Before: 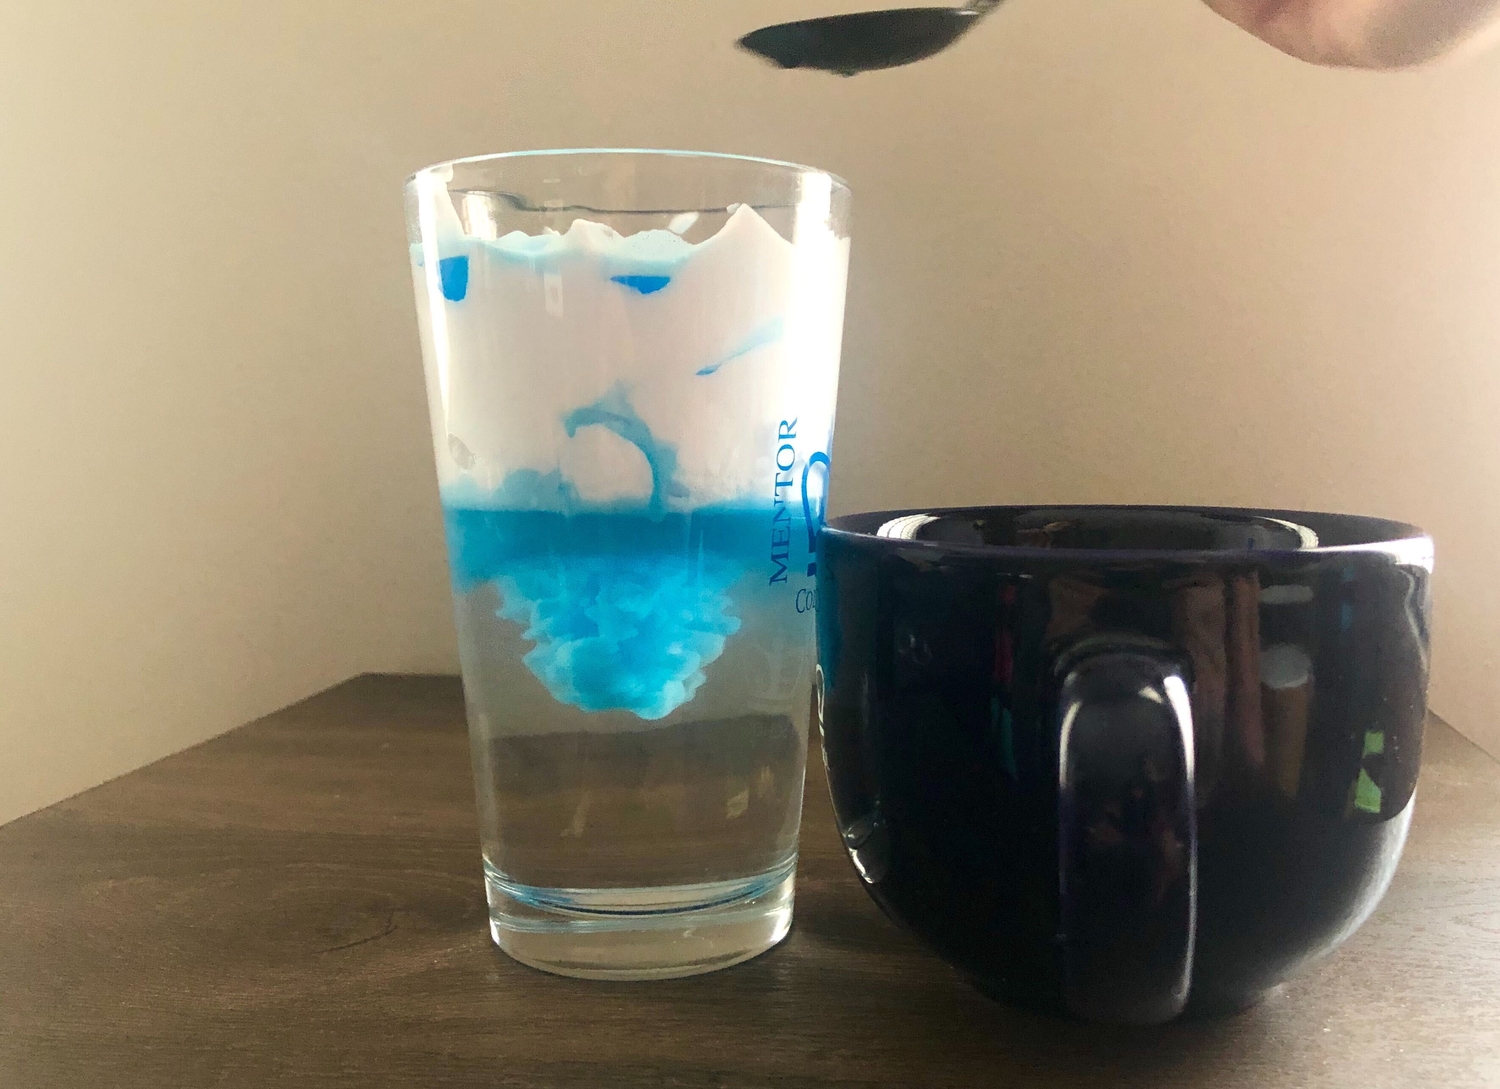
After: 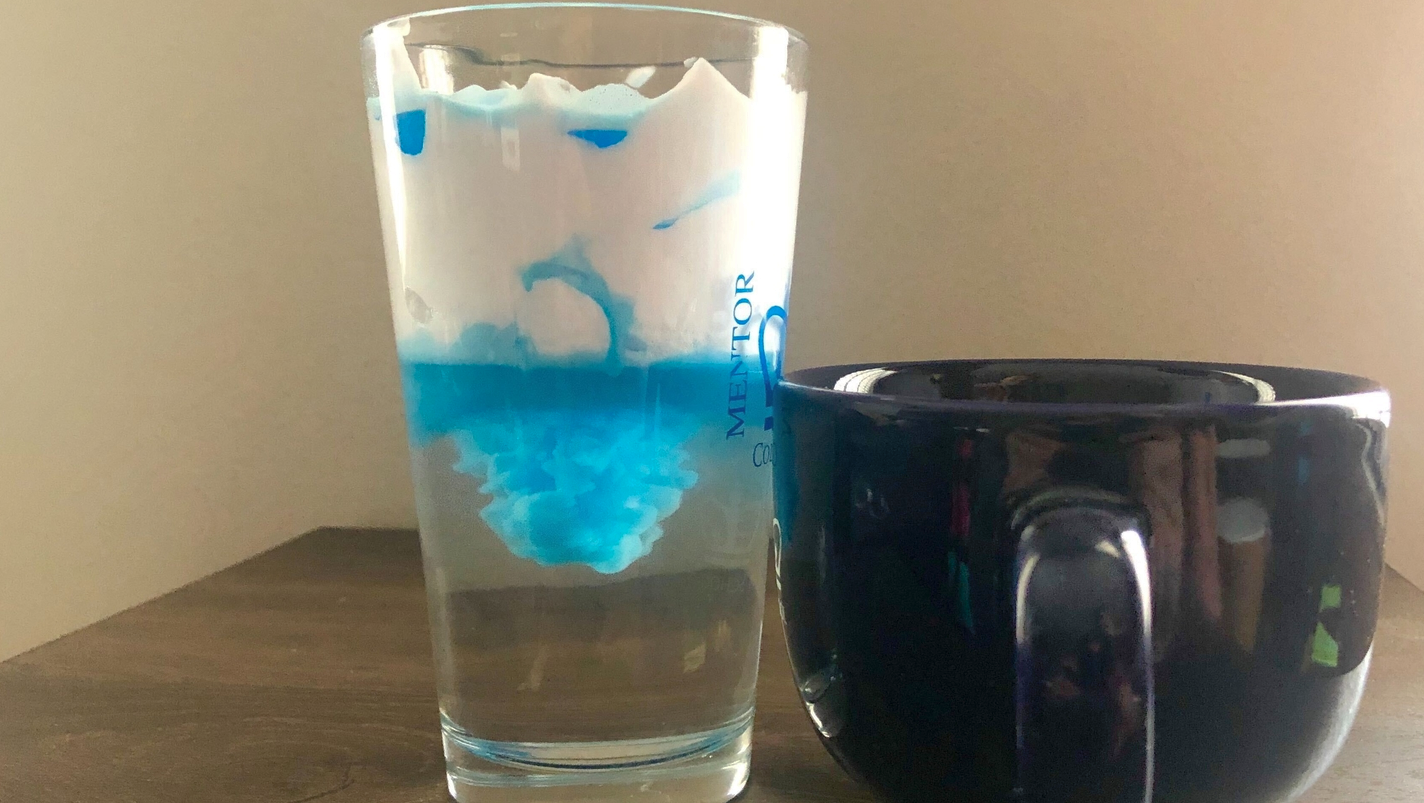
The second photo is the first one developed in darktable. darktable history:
shadows and highlights: on, module defaults
crop and rotate: left 2.901%, top 13.478%, right 2.113%, bottom 12.737%
